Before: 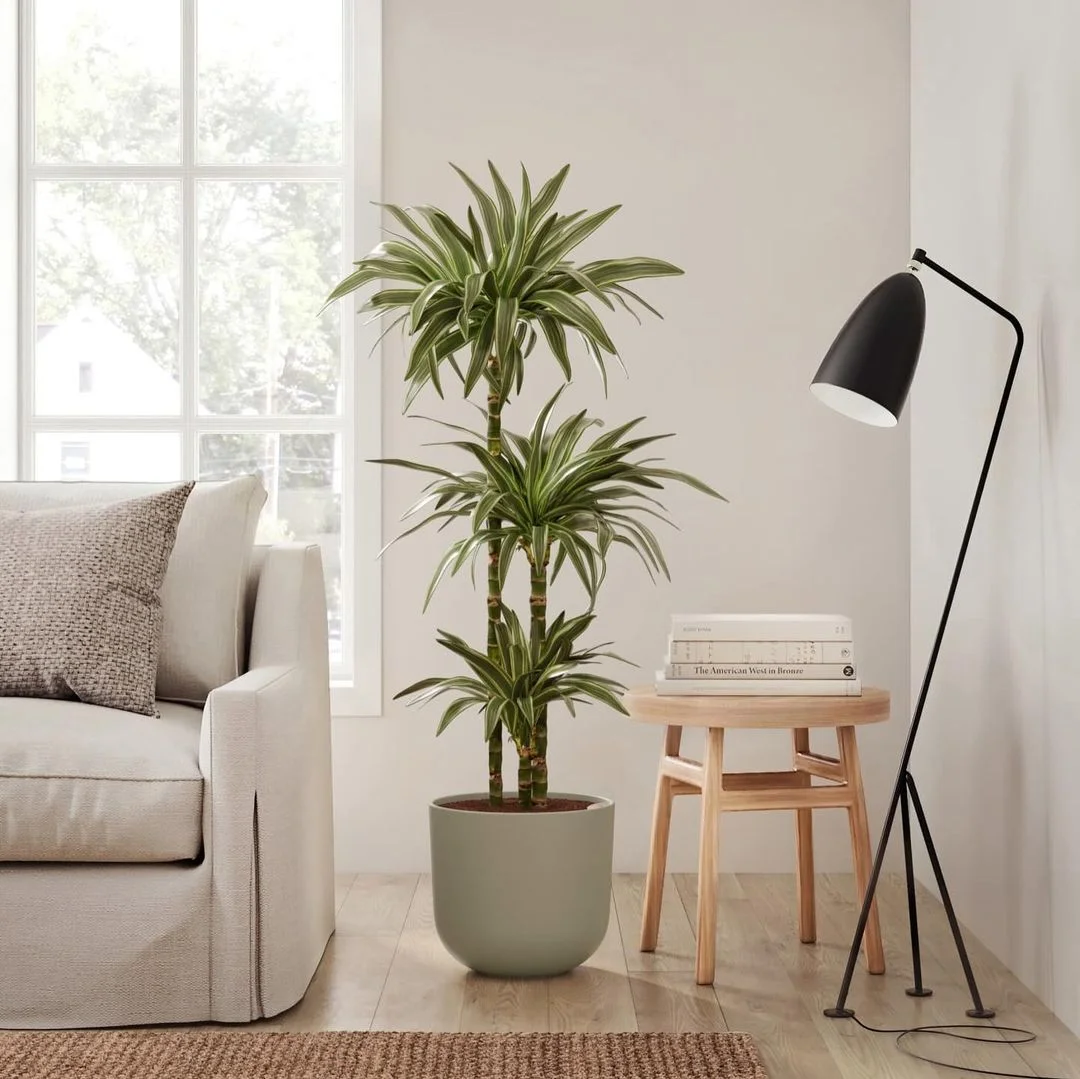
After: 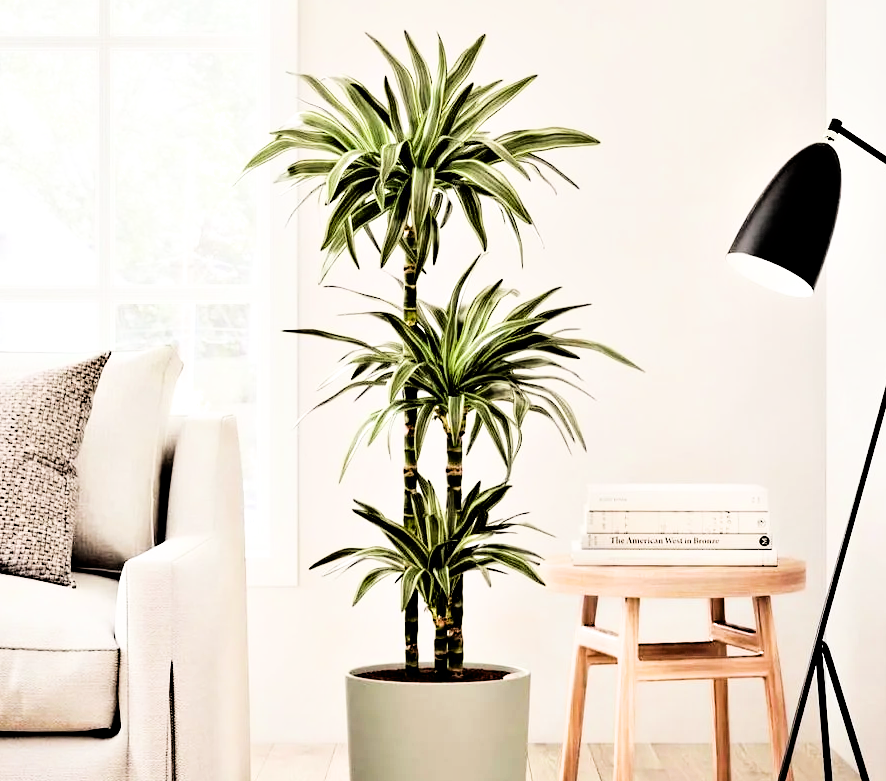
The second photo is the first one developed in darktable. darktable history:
tone equalizer: -8 EV -0.414 EV, -7 EV -0.422 EV, -6 EV -0.309 EV, -5 EV -0.188 EV, -3 EV 0.218 EV, -2 EV 0.318 EV, -1 EV 0.404 EV, +0 EV 0.39 EV, edges refinement/feathering 500, mask exposure compensation -1.57 EV, preserve details no
filmic rgb: black relative exposure -5.14 EV, white relative exposure 3.96 EV, hardness 2.88, contrast 1.299
exposure: black level correction 0, exposure 1.101 EV, compensate highlight preservation false
sharpen: radius 2.935, amount 0.856, threshold 47.408
crop: left 7.797%, top 12.114%, right 10.144%, bottom 15.461%
contrast equalizer: y [[0.6 ×6], [0.55 ×6], [0 ×6], [0 ×6], [0 ×6]]
